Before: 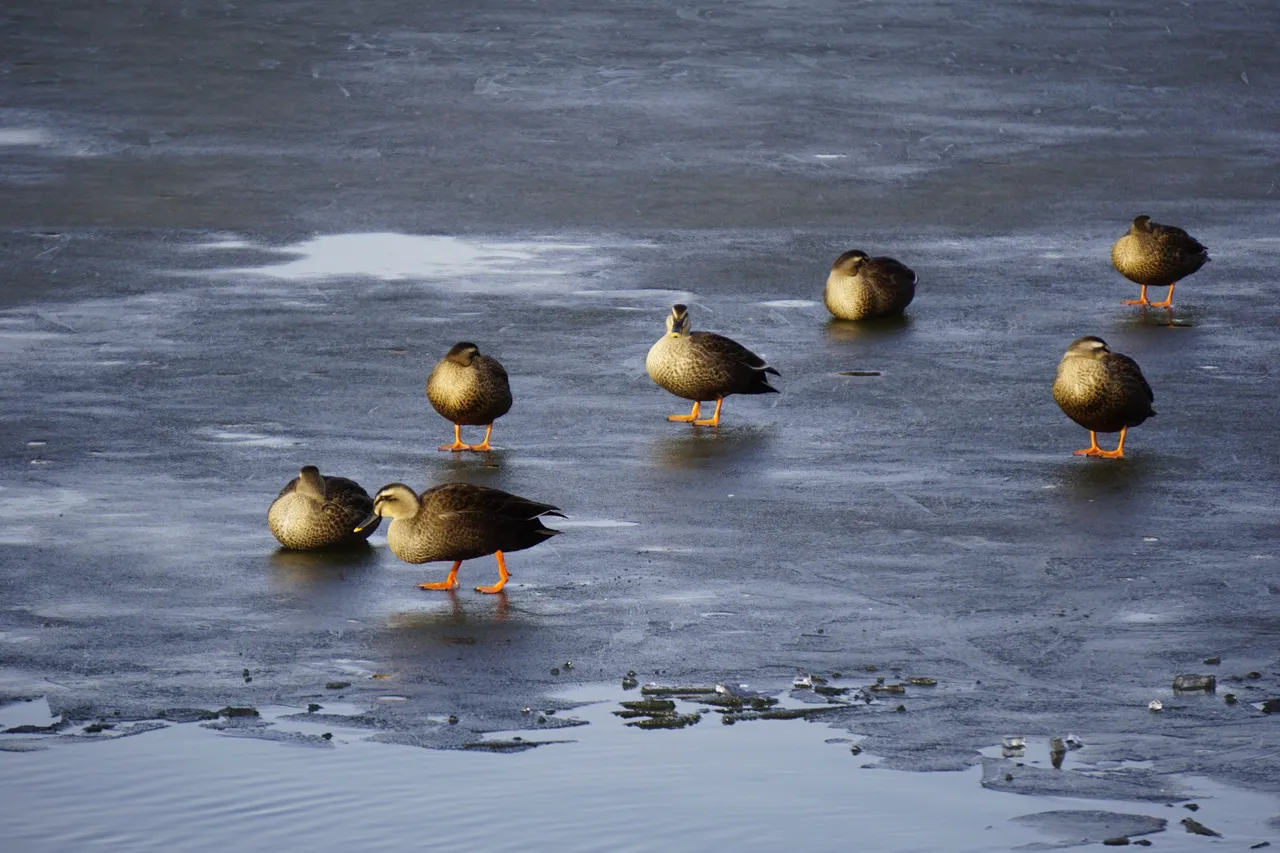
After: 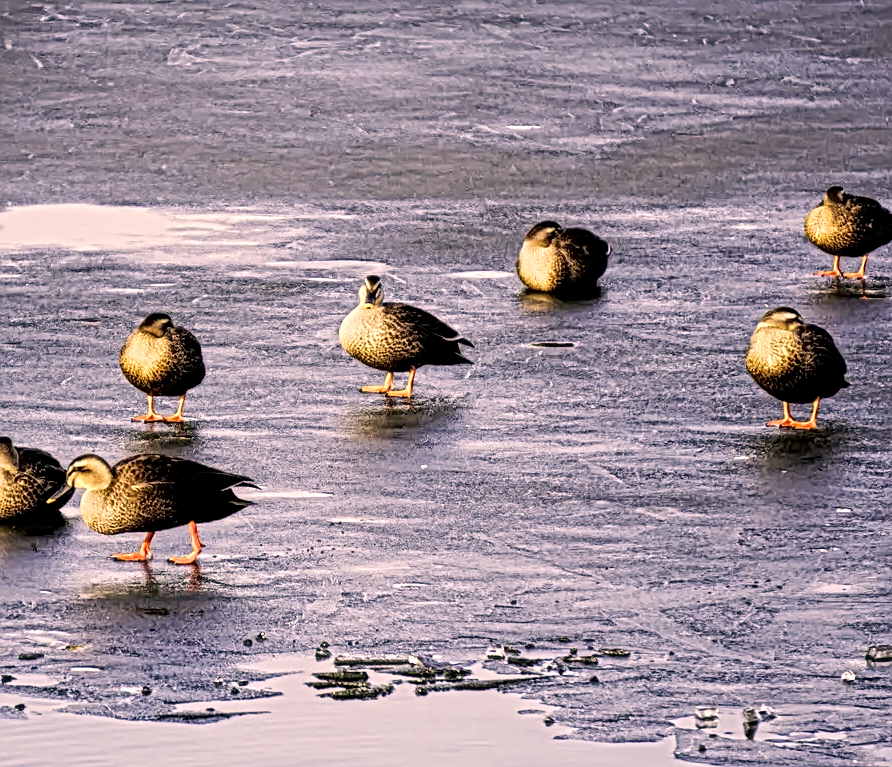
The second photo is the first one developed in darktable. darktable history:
filmic rgb: black relative exposure -5.05 EV, white relative exposure 3.98 EV, threshold 3 EV, hardness 2.88, contrast 1.297, highlights saturation mix -30.74%, iterations of high-quality reconstruction 0, enable highlight reconstruction true
exposure: black level correction 0, exposure 0.893 EV, compensate highlight preservation false
crop and rotate: left 24.017%, top 3.425%, right 6.225%, bottom 6.575%
color correction: highlights a* 12.06, highlights b* 11.87
local contrast: mode bilateral grid, contrast 19, coarseness 3, detail 299%, midtone range 0.2
